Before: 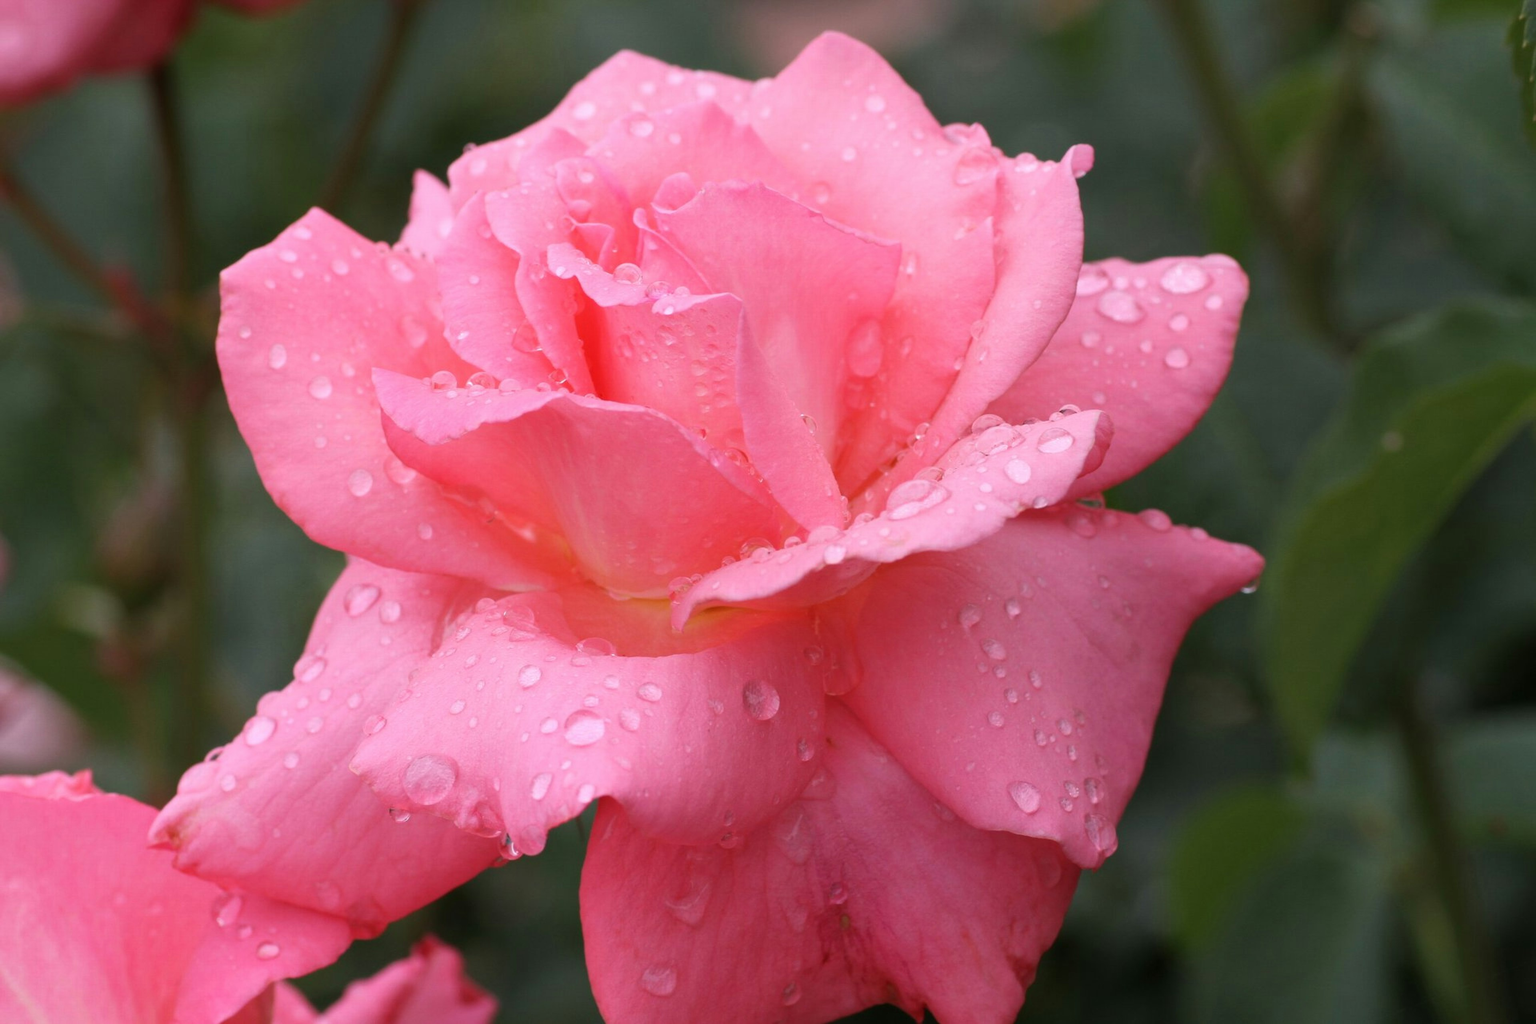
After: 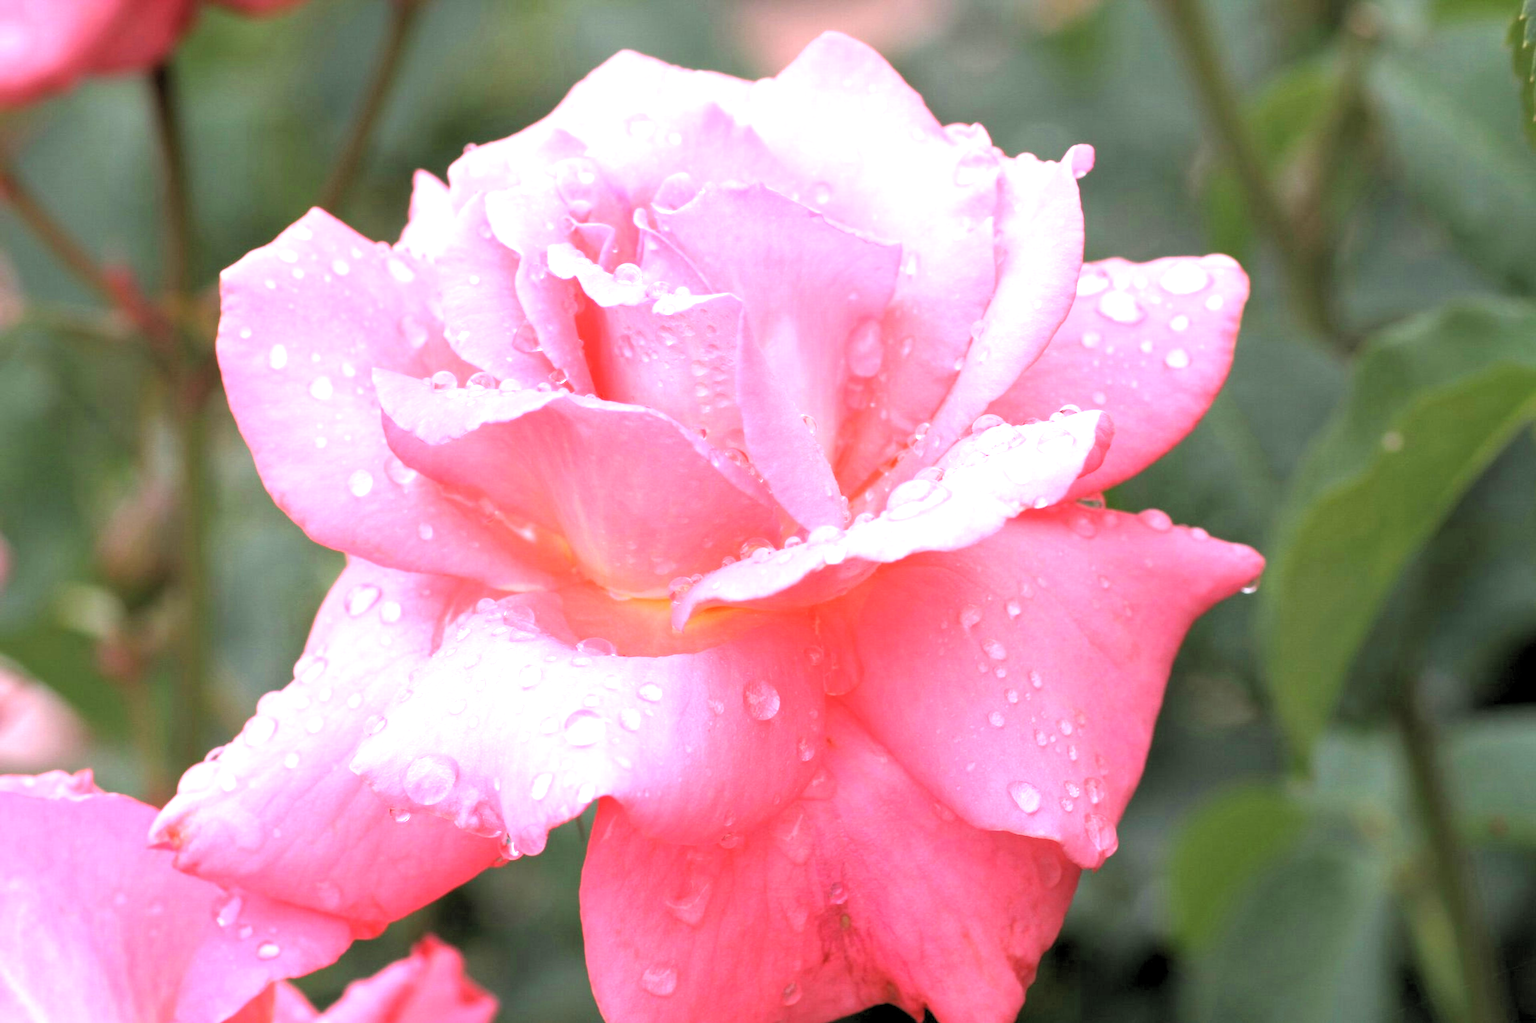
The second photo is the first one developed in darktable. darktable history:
exposure: exposure 1.25 EV, compensate exposure bias true, compensate highlight preservation false
rgb levels: levels [[0.01, 0.419, 0.839], [0, 0.5, 1], [0, 0.5, 1]]
contrast brightness saturation: contrast 0.05, brightness 0.06, saturation 0.01
